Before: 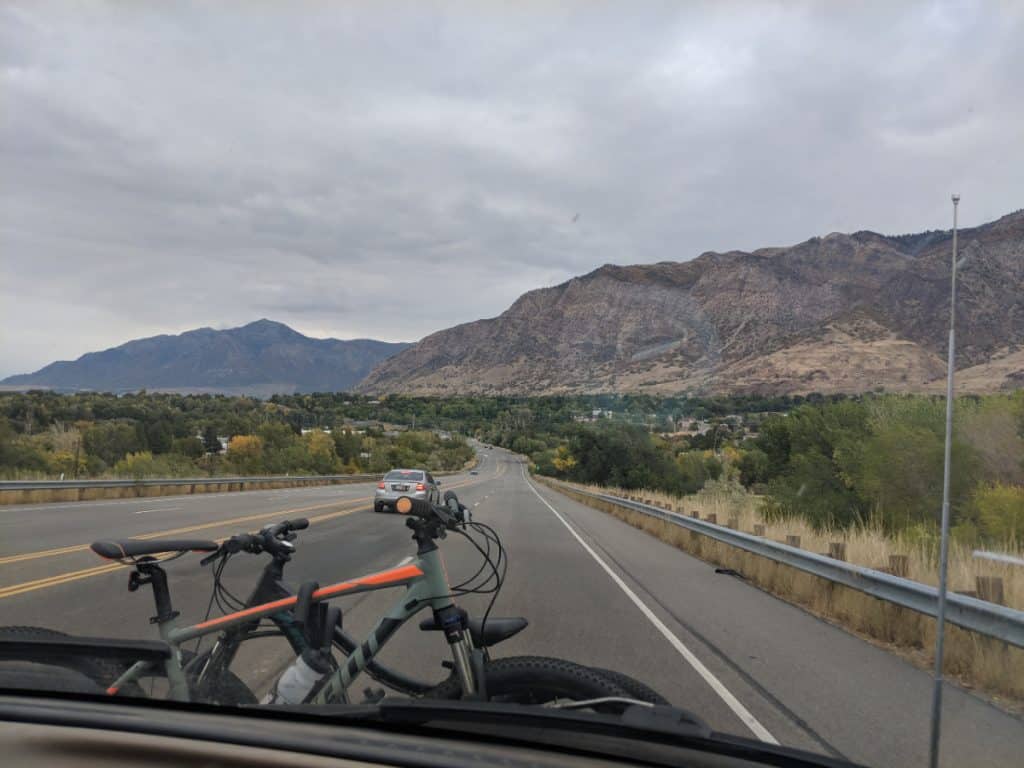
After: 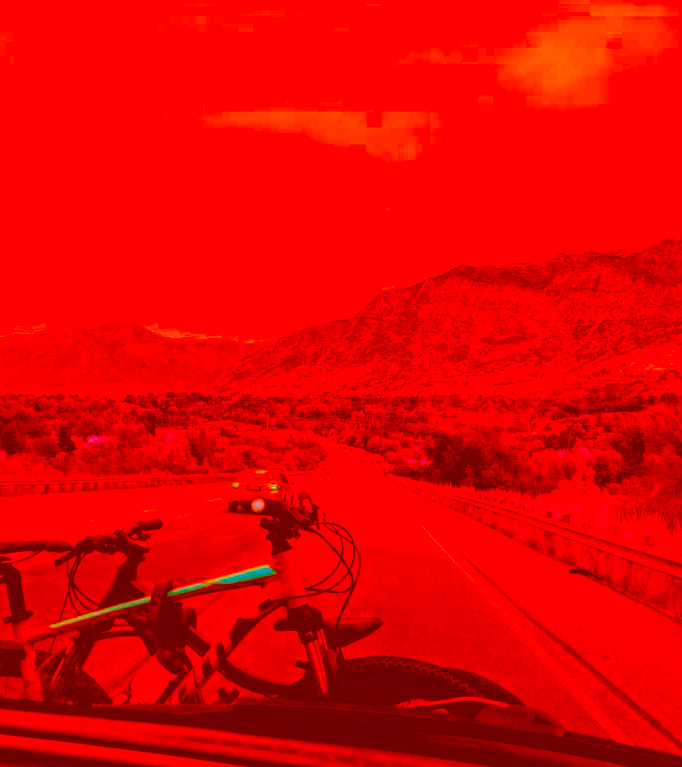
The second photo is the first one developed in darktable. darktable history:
color correction: highlights a* -39.68, highlights b* -40, shadows a* -40, shadows b* -40, saturation -3
color balance rgb: shadows lift › luminance -41.13%, shadows lift › chroma 14.13%, shadows lift › hue 260°, power › luminance -3.76%, power › chroma 0.56%, power › hue 40.37°, highlights gain › luminance 16.81%, highlights gain › chroma 2.94%, highlights gain › hue 260°, global offset › luminance -0.29%, global offset › chroma 0.31%, global offset › hue 260°, perceptual saturation grading › global saturation 20%, perceptual saturation grading › highlights -13.92%, perceptual saturation grading › shadows 50%
crop and rotate: left 14.292%, right 19.041%
color balance: on, module defaults
local contrast: on, module defaults
